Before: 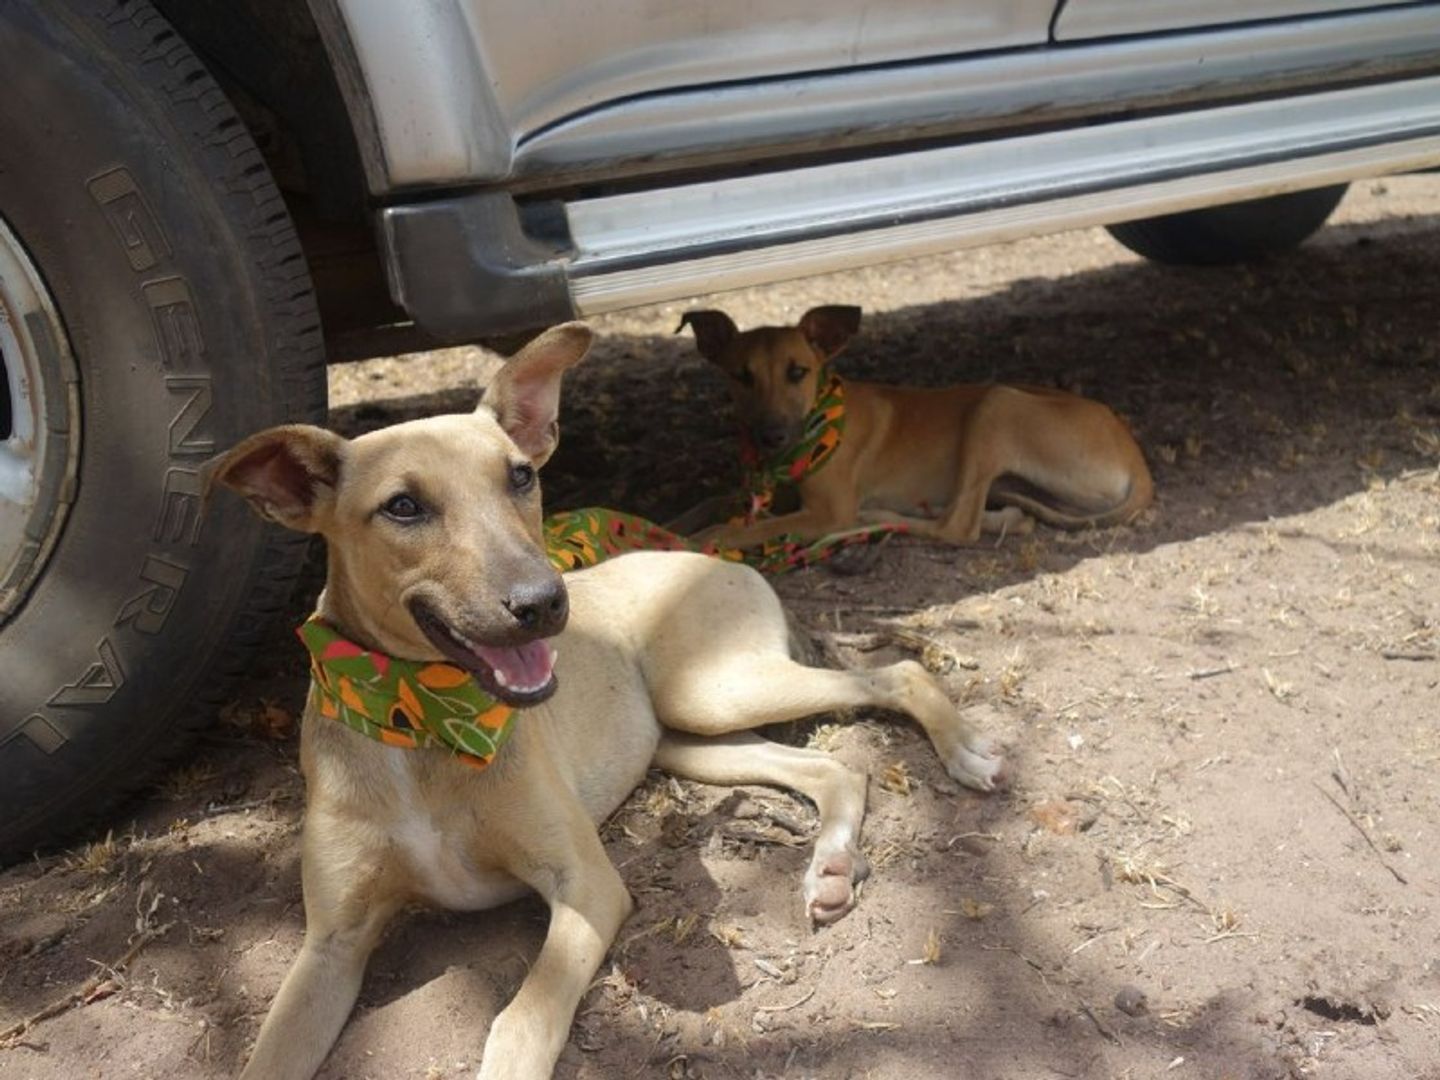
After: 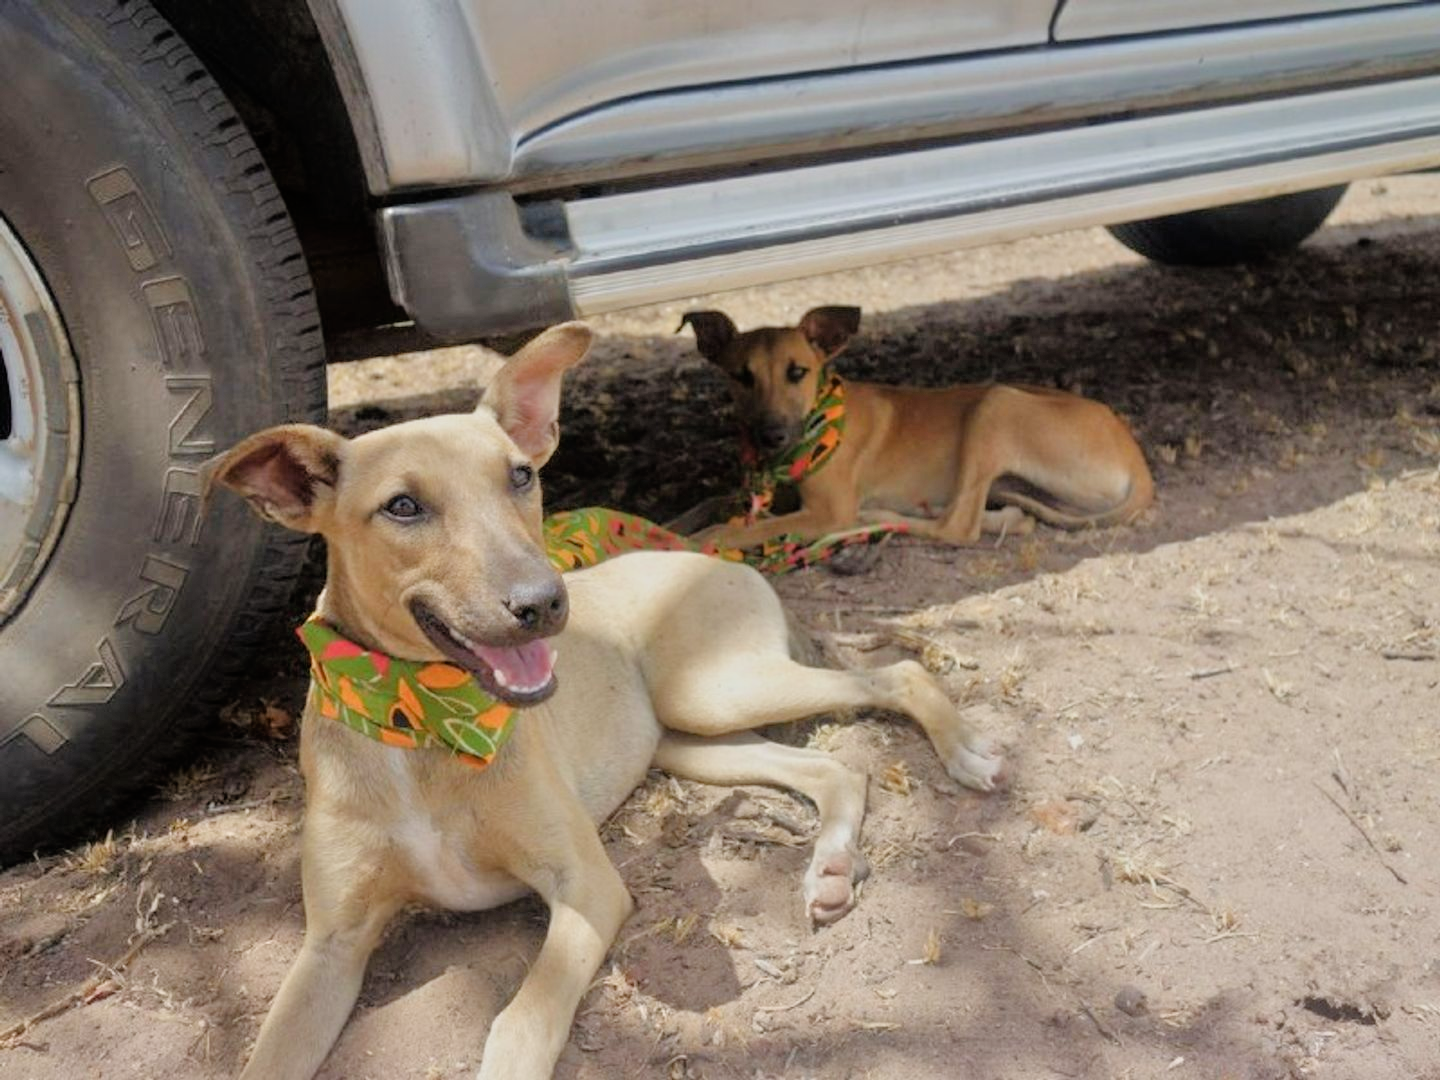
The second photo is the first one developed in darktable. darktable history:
tone equalizer: -7 EV 0.15 EV, -6 EV 0.6 EV, -5 EV 1.15 EV, -4 EV 1.33 EV, -3 EV 1.15 EV, -2 EV 0.6 EV, -1 EV 0.15 EV, mask exposure compensation -0.5 EV
filmic rgb: black relative exposure -8.15 EV, white relative exposure 3.76 EV, hardness 4.46
